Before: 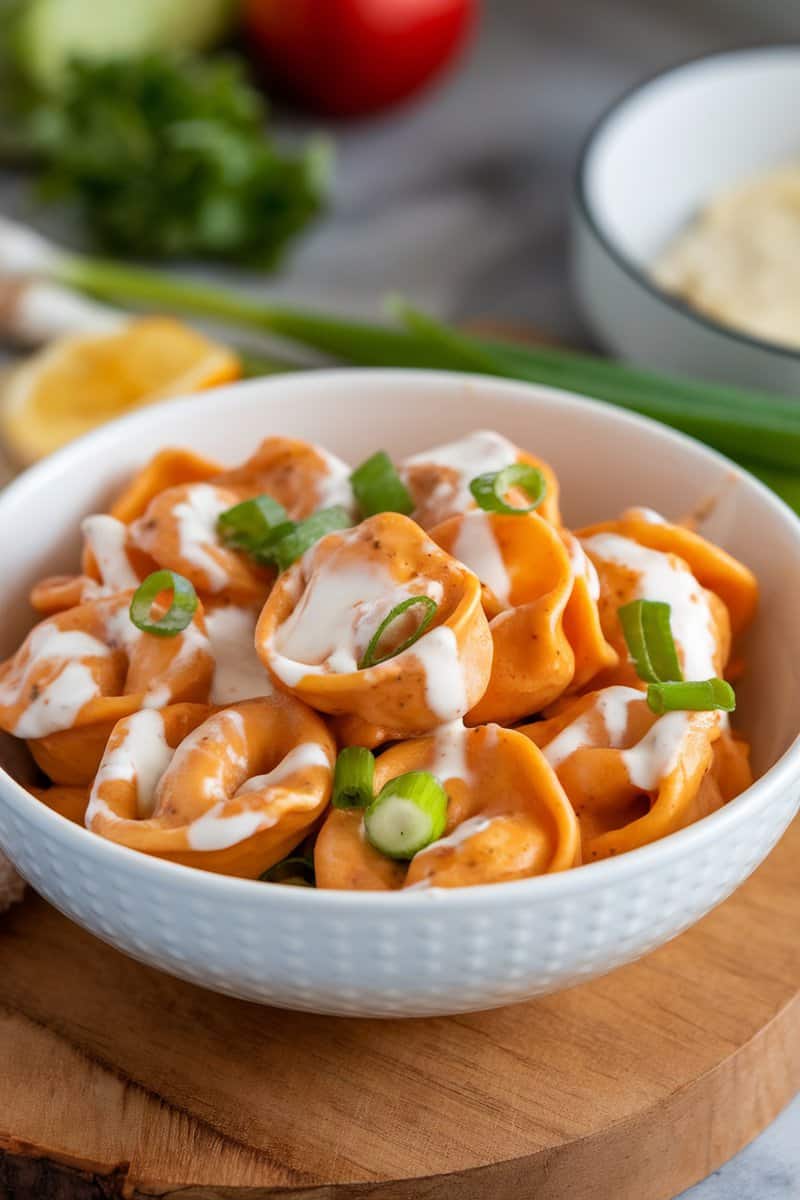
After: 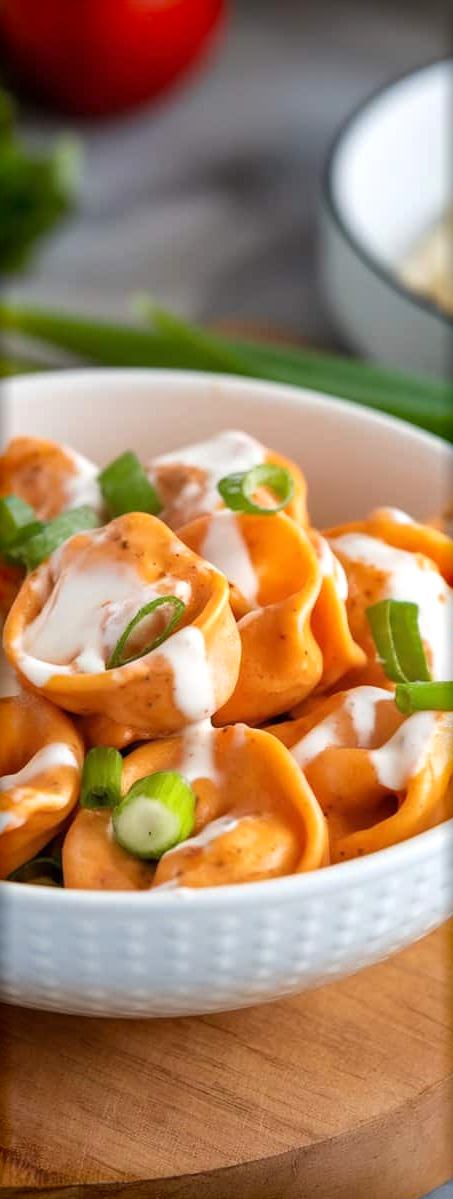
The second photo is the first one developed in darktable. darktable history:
exposure: exposure 0.202 EV, compensate highlight preservation false
vignetting: fall-off start 93.74%, fall-off radius 6.27%, saturation 0.374, automatic ratio true, width/height ratio 1.331, shape 0.041
crop: left 31.604%, top 0.015%, right 11.747%
